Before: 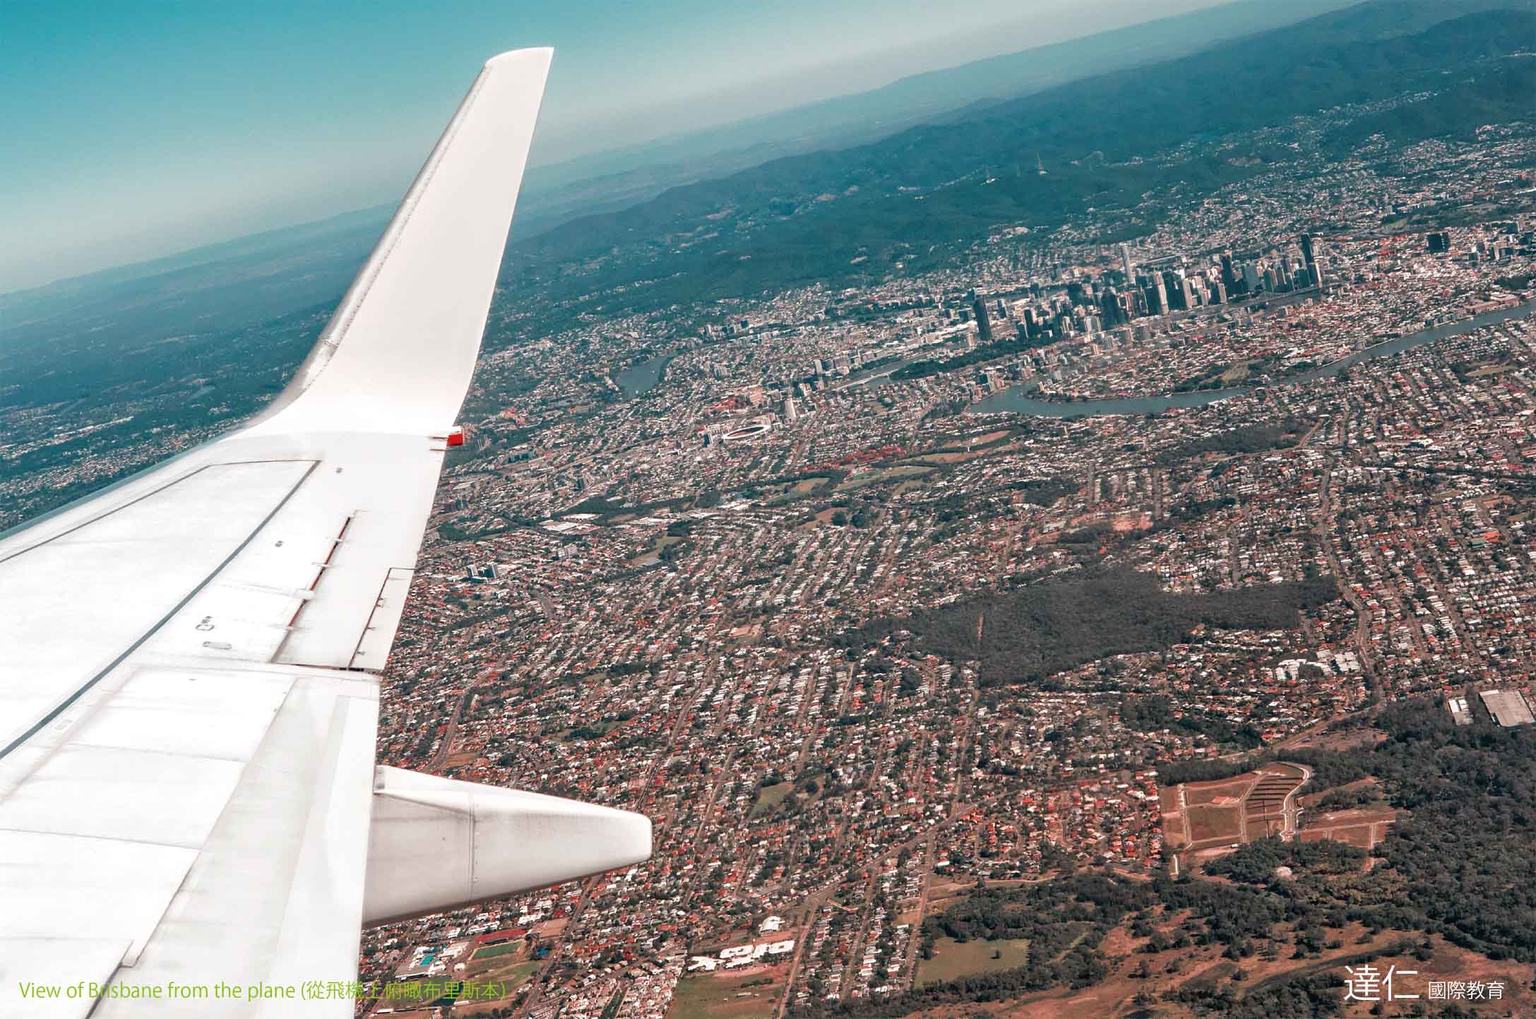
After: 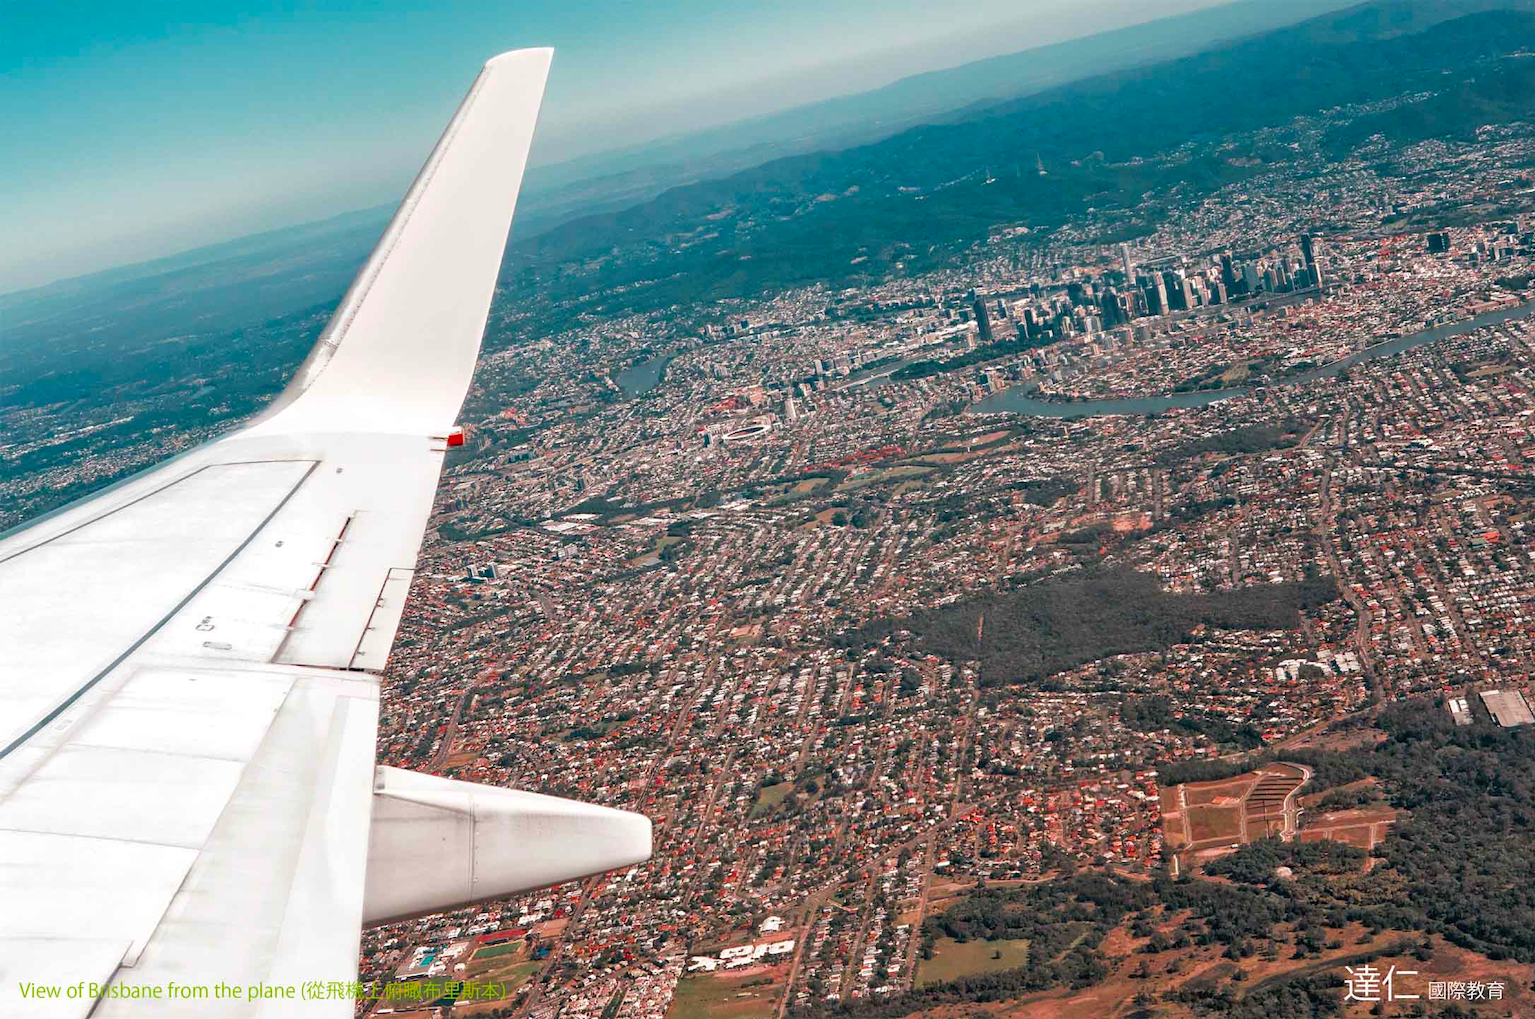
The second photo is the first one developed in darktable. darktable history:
color balance rgb: perceptual saturation grading › global saturation 30.239%
